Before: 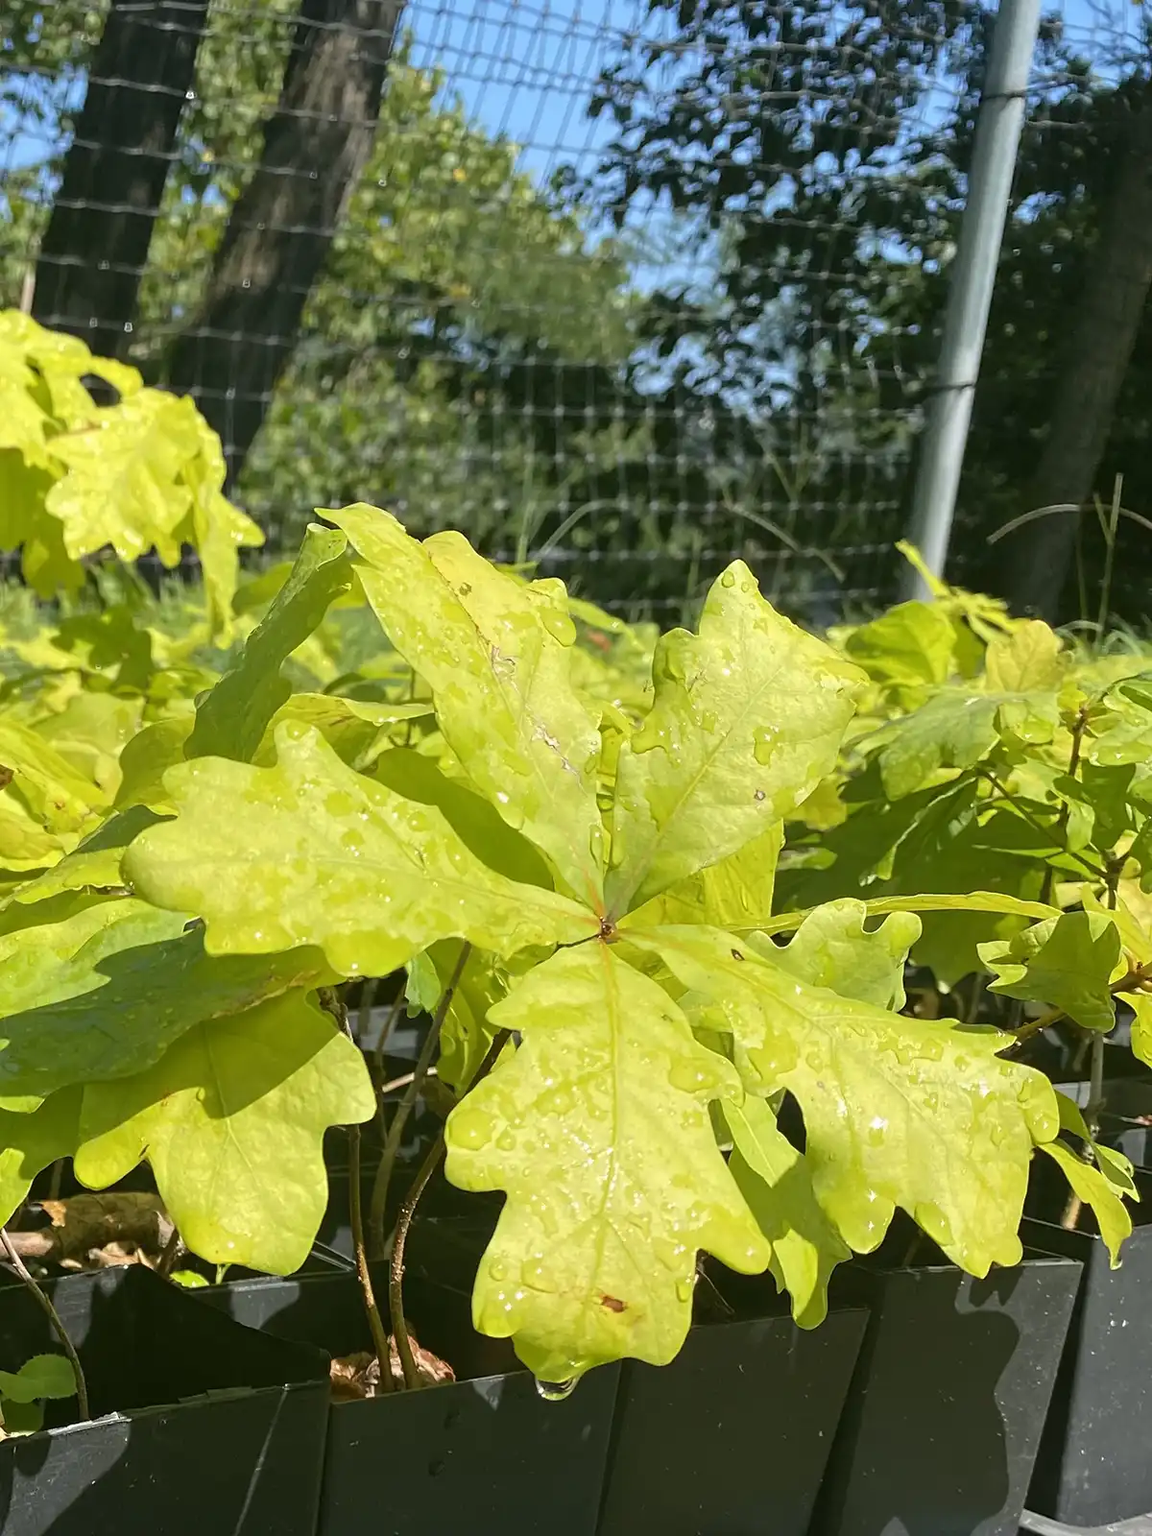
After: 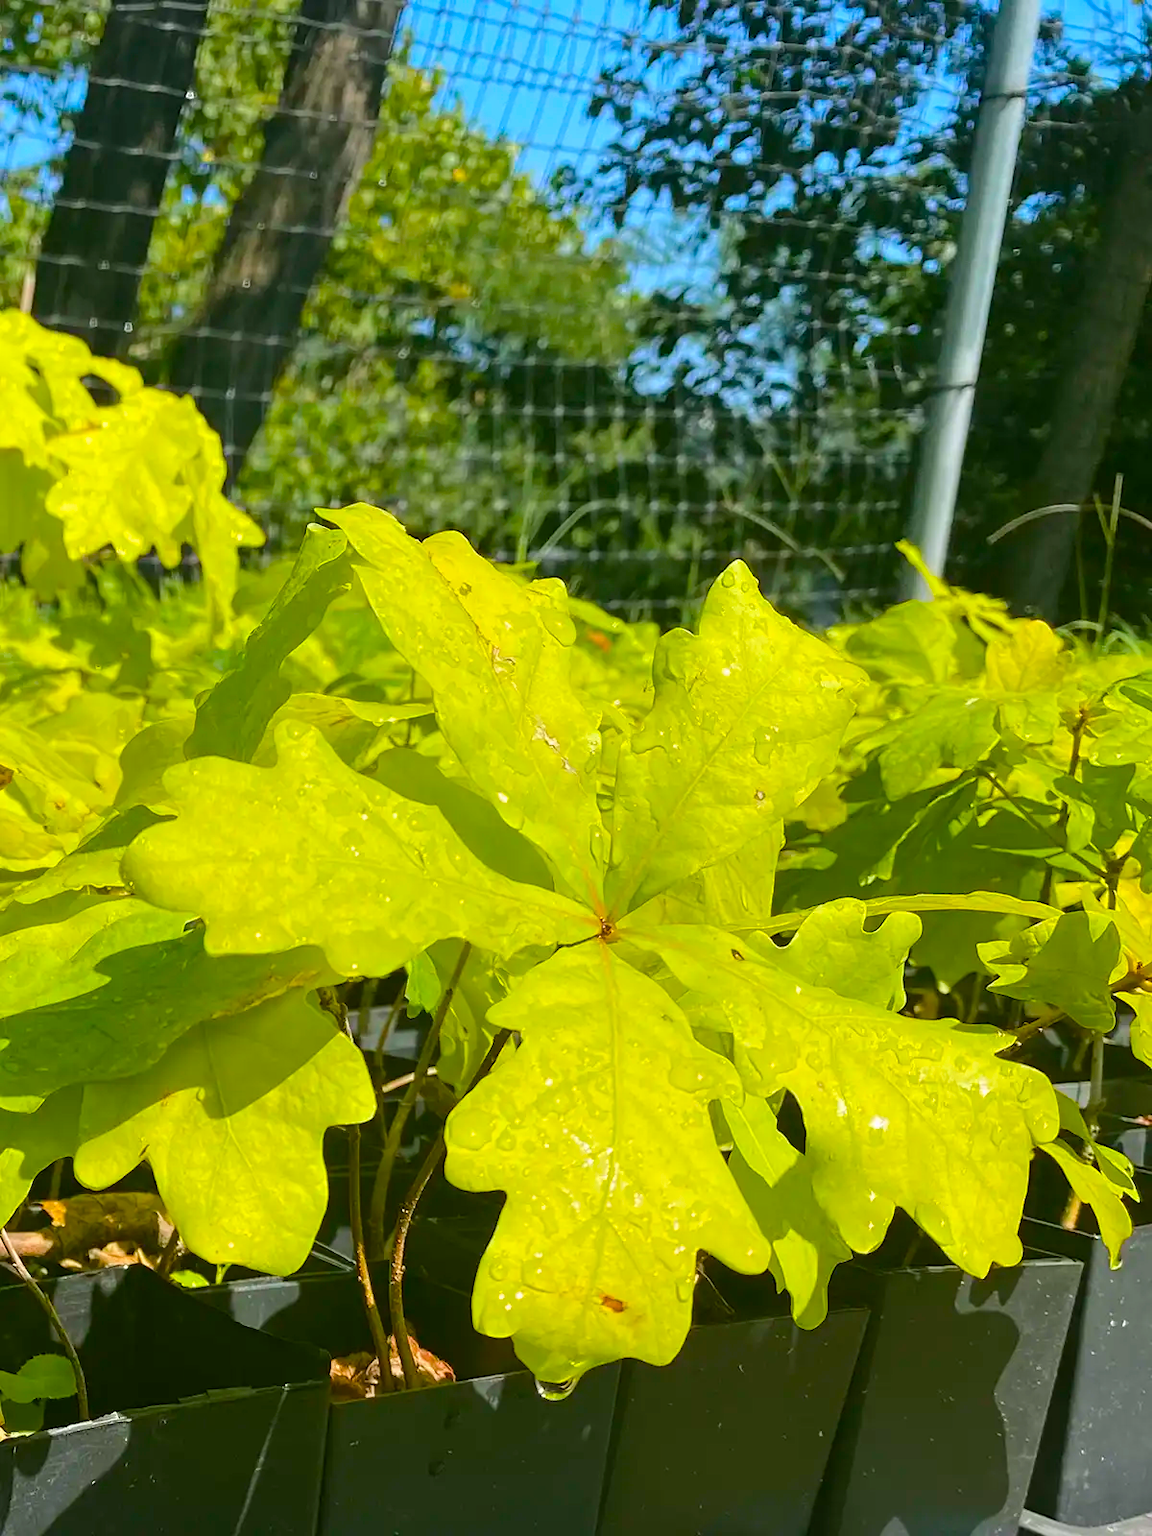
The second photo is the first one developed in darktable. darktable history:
color balance rgb: shadows lift › chroma 0.699%, shadows lift › hue 112.82°, perceptual saturation grading › global saturation 31.071%, perceptual brilliance grading › mid-tones 9.366%, perceptual brilliance grading › shadows 15.628%, global vibrance 20%
